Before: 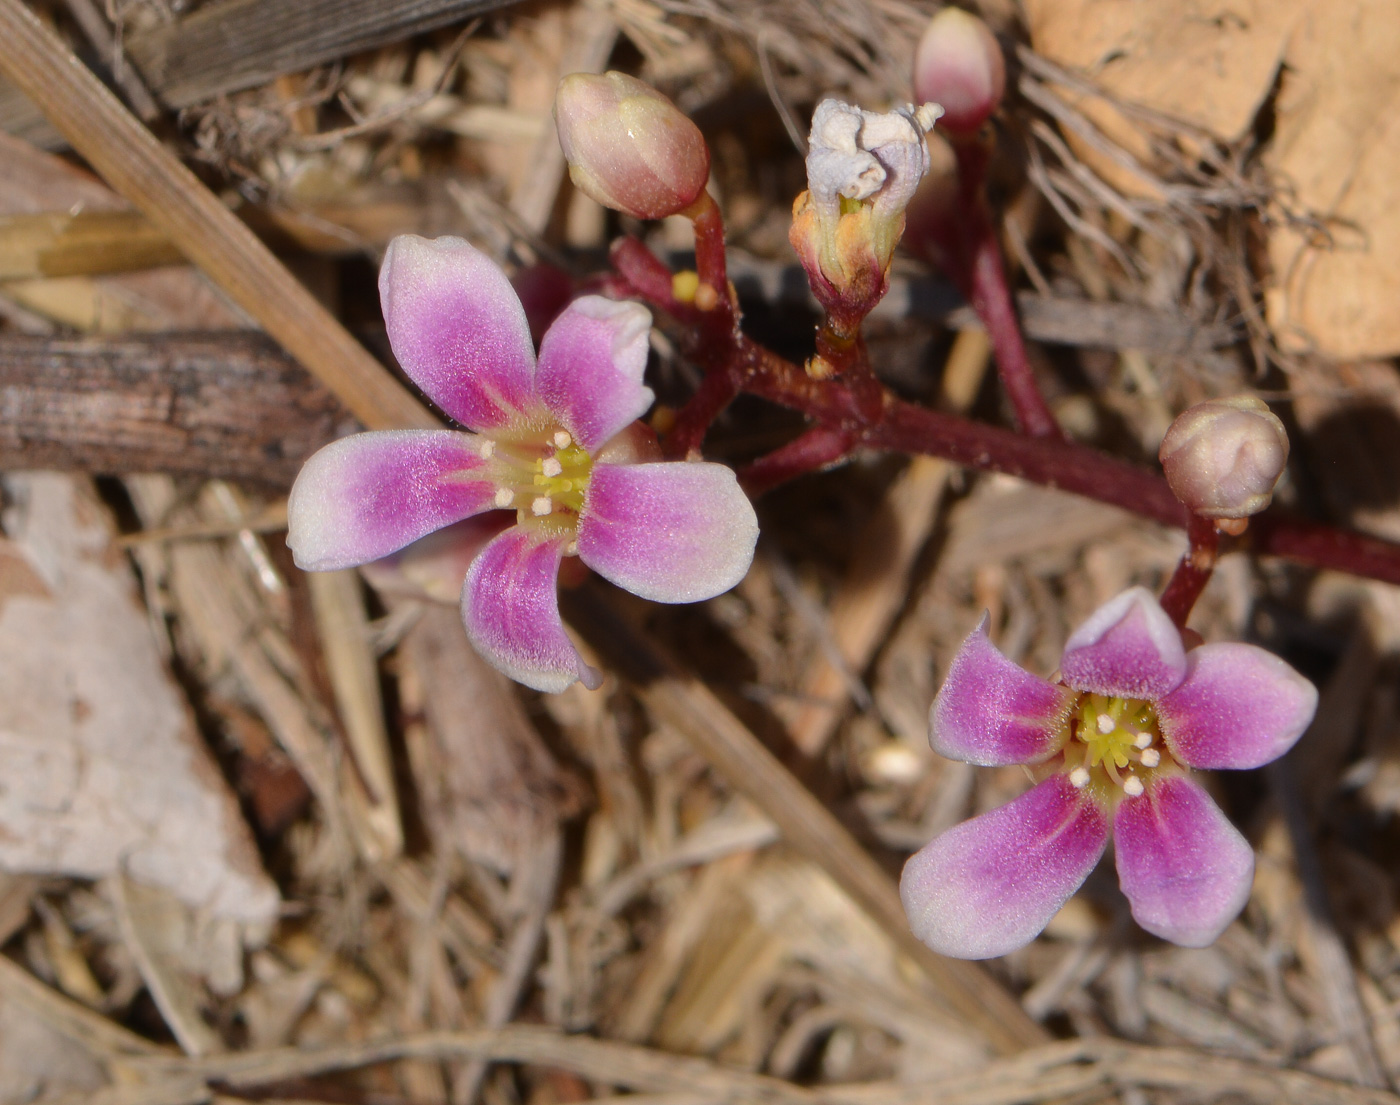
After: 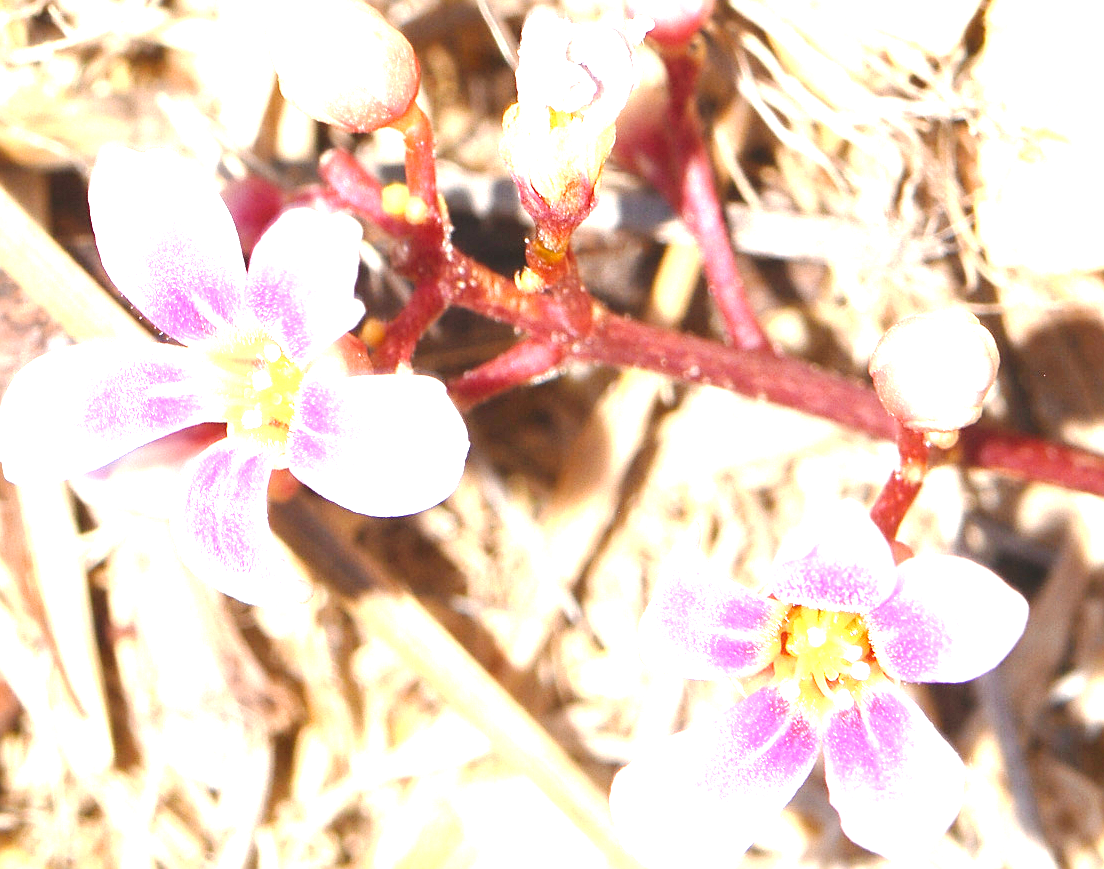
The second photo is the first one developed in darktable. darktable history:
crop and rotate: left 20.74%, top 7.912%, right 0.375%, bottom 13.378%
exposure: exposure 3 EV, compensate highlight preservation false
sharpen: on, module defaults
tone curve: curves: ch0 [(0, 0) (0.003, 0.068) (0.011, 0.079) (0.025, 0.092) (0.044, 0.107) (0.069, 0.121) (0.1, 0.134) (0.136, 0.16) (0.177, 0.198) (0.224, 0.242) (0.277, 0.312) (0.335, 0.384) (0.399, 0.461) (0.468, 0.539) (0.543, 0.622) (0.623, 0.691) (0.709, 0.763) (0.801, 0.833) (0.898, 0.909) (1, 1)], preserve colors none
